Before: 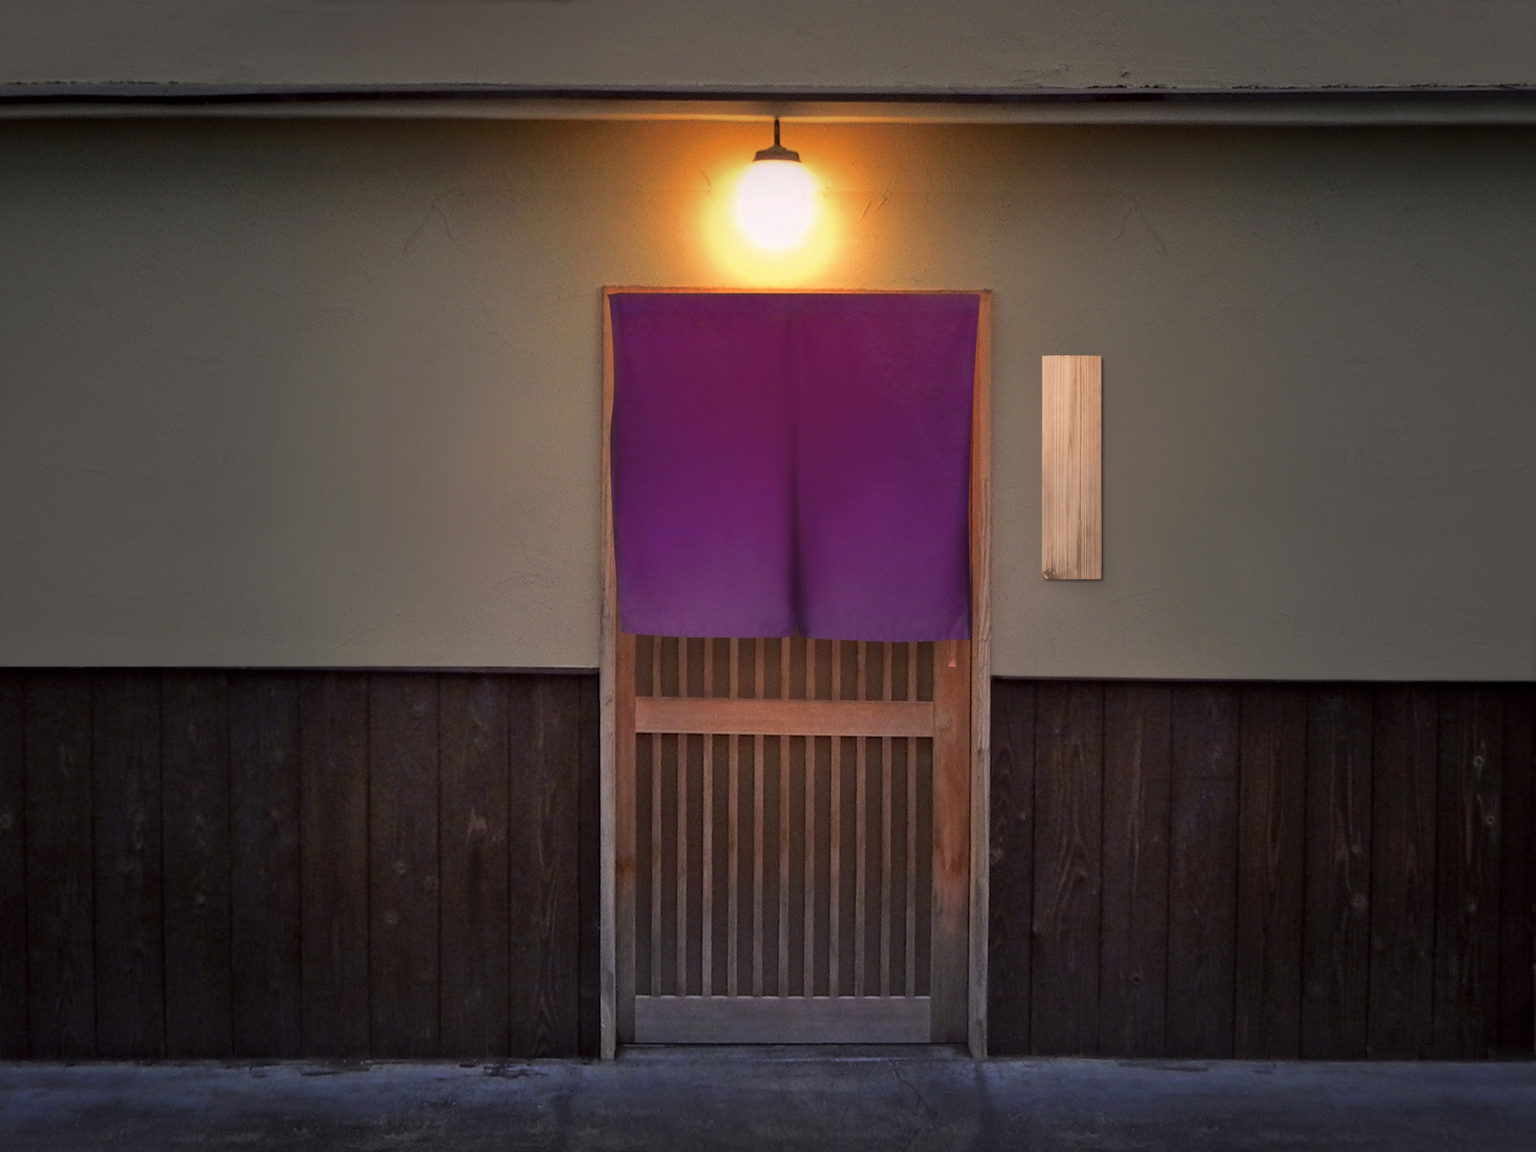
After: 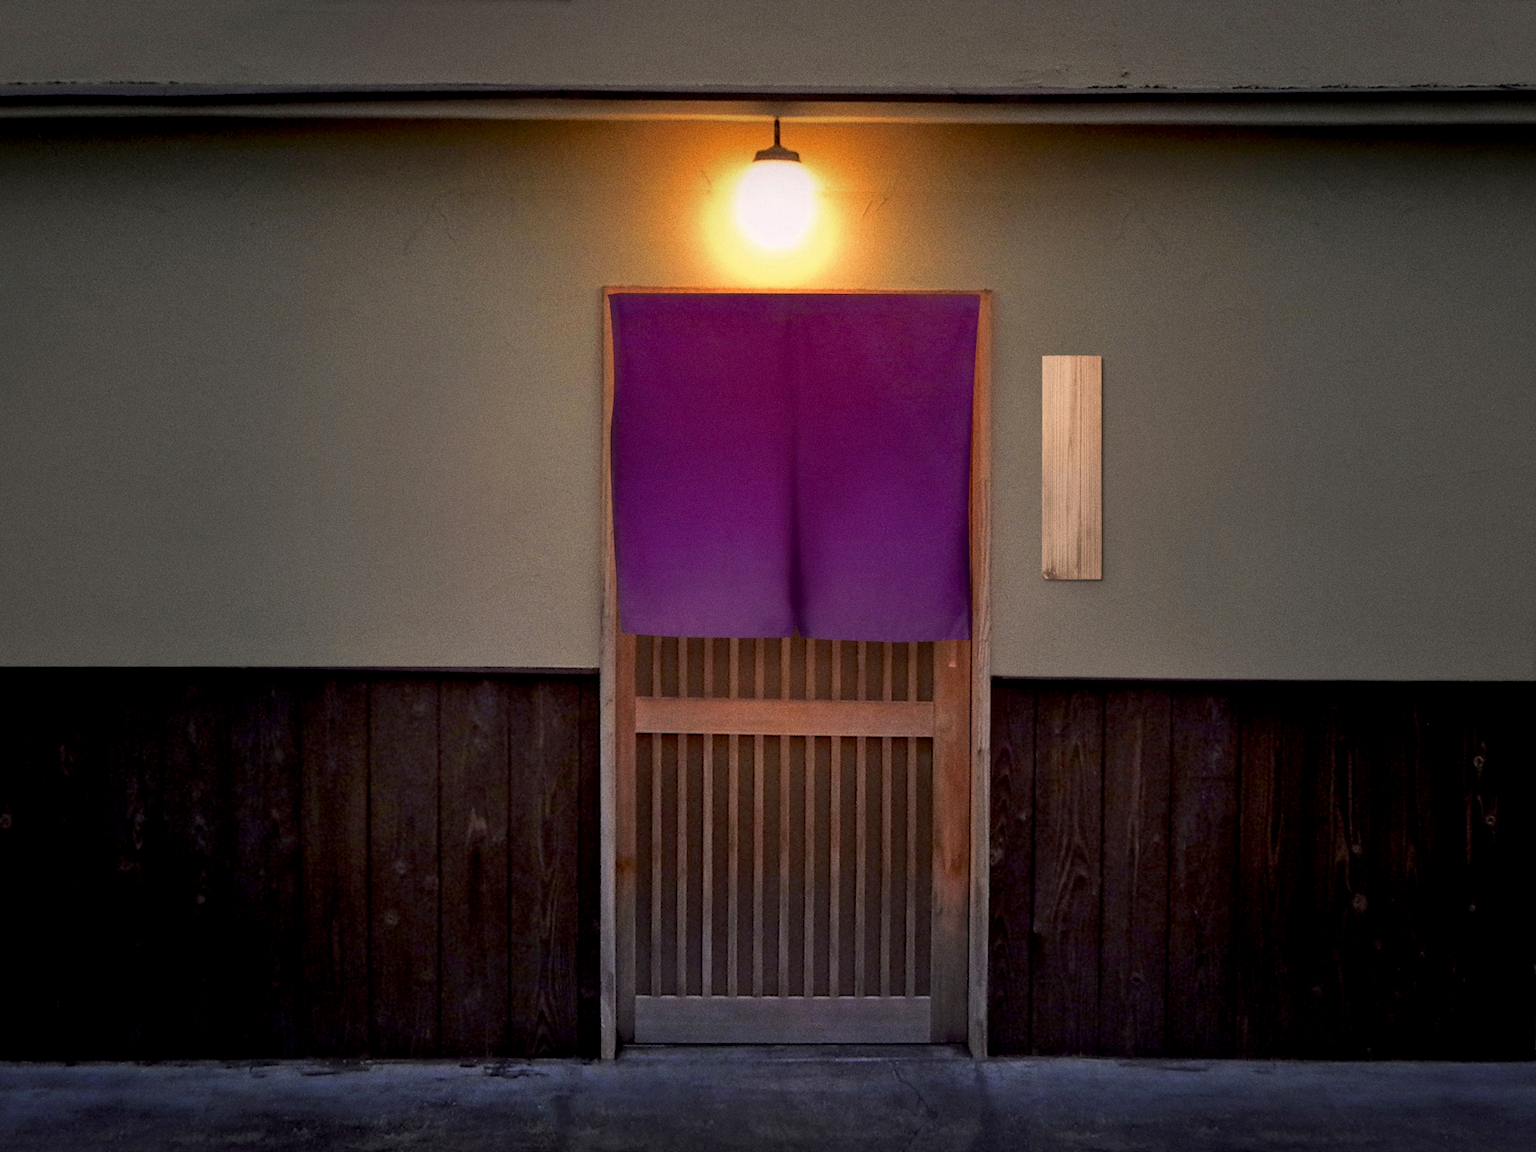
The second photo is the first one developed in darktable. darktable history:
exposure: black level correction 0.009, compensate highlight preservation false
grain: coarseness 3.21 ISO
